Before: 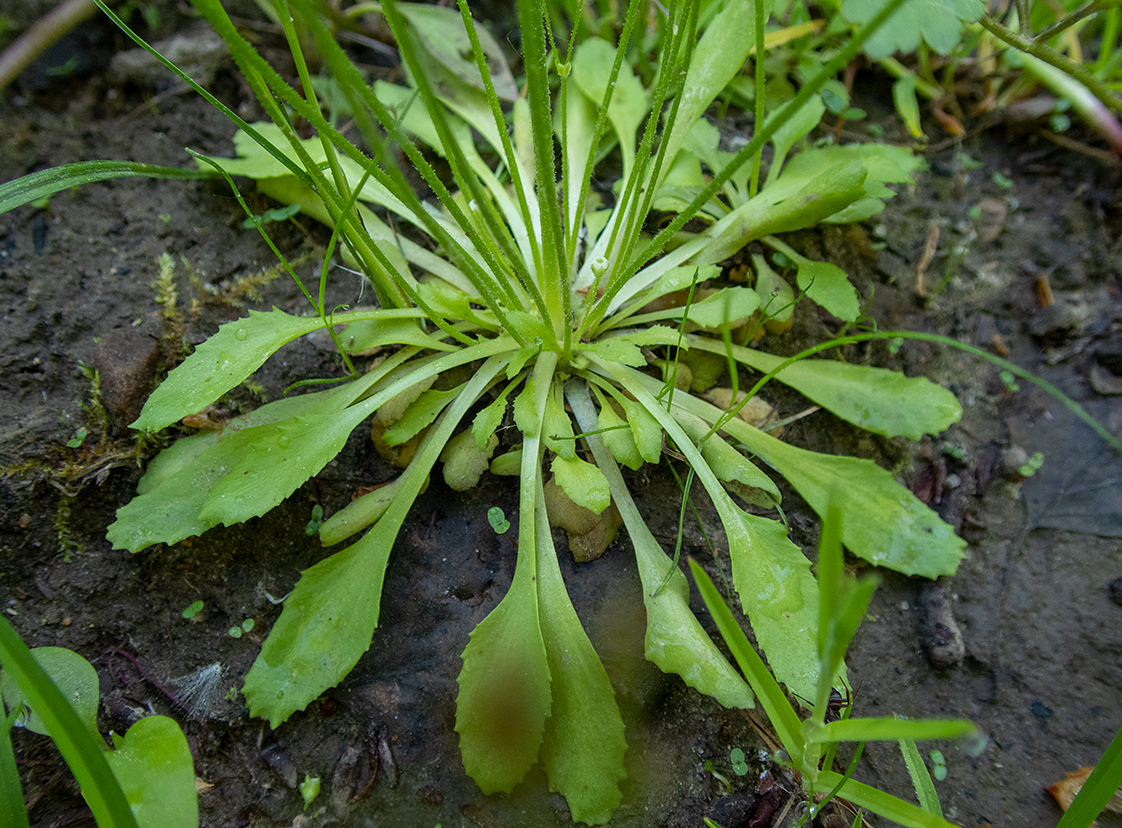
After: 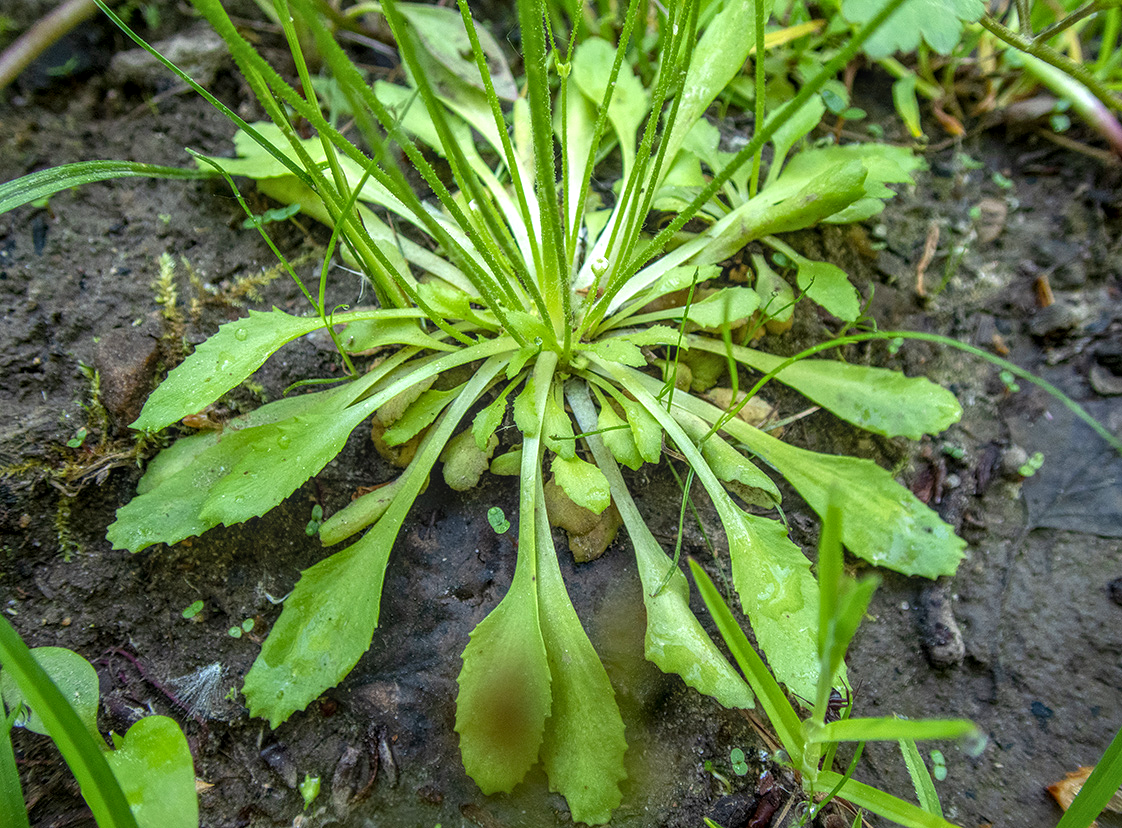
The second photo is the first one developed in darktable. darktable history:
local contrast: highlights 0%, shadows 0%, detail 133%
exposure: black level correction 0, exposure 0.7 EV, compensate exposure bias true, compensate highlight preservation false
